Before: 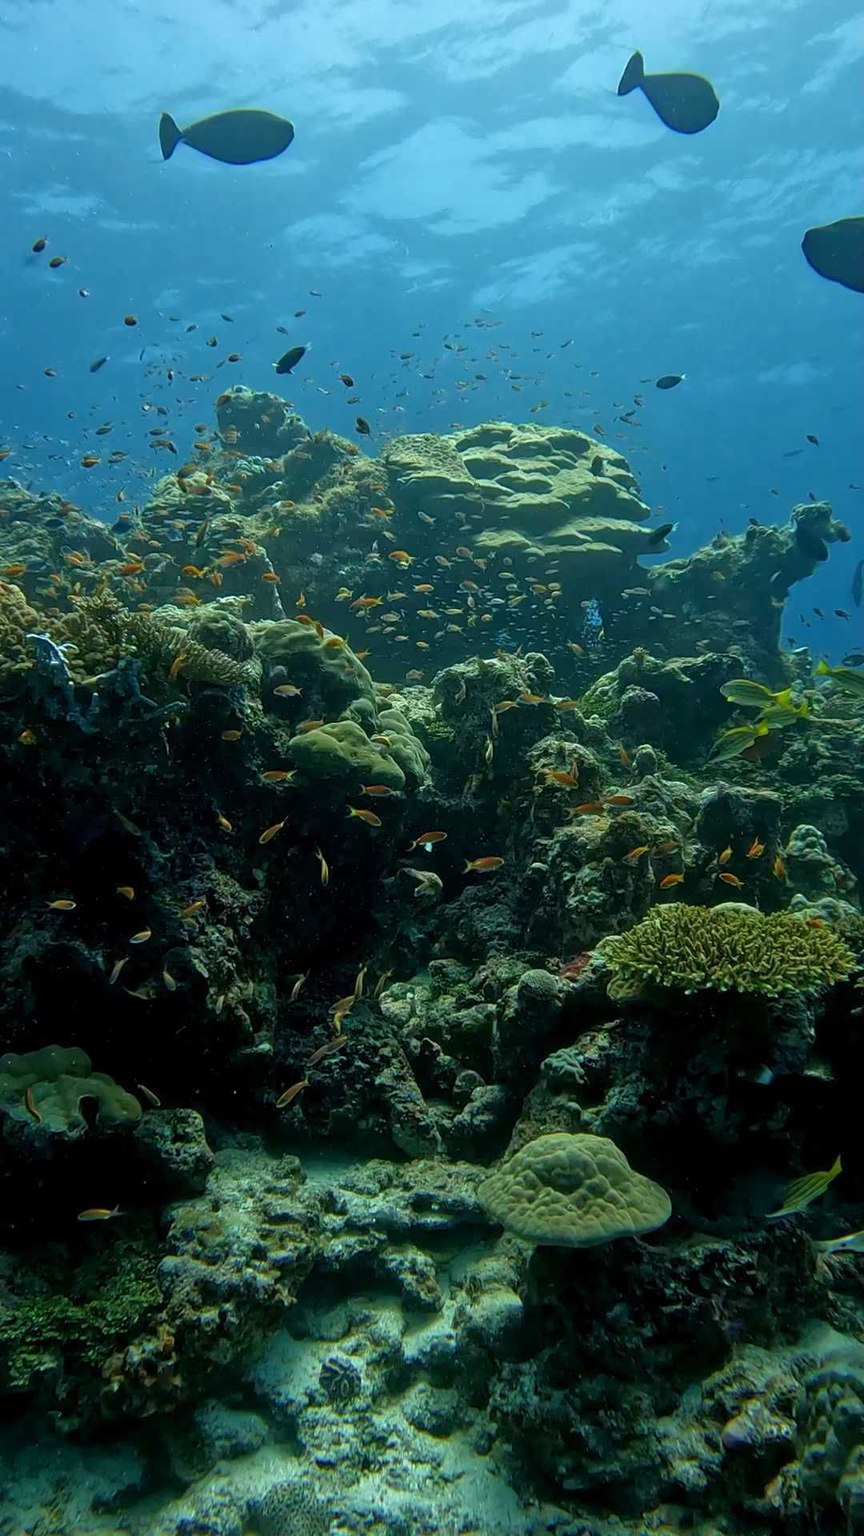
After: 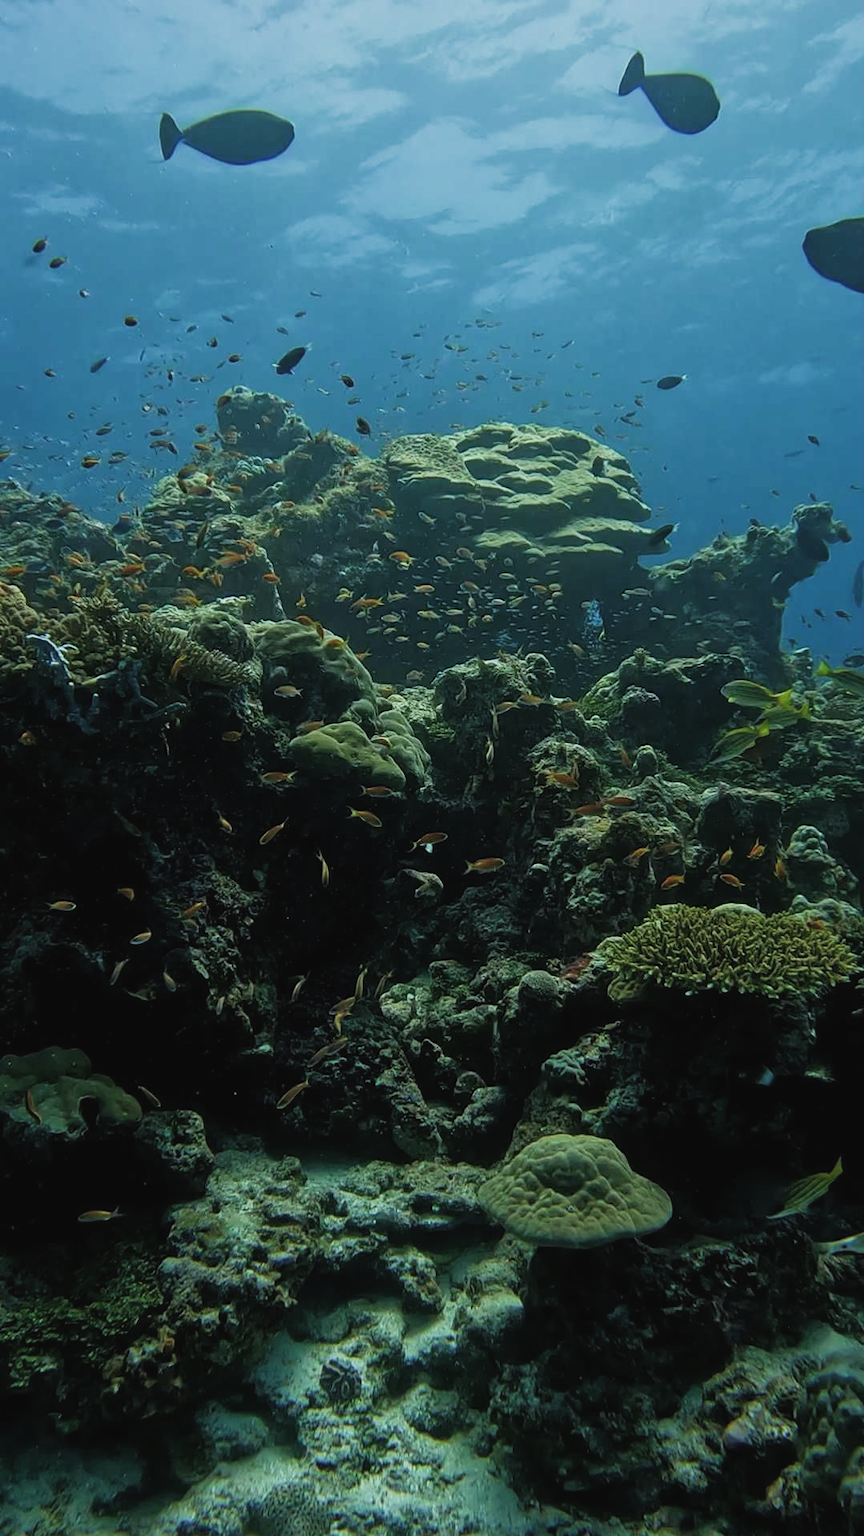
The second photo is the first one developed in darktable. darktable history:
crop: bottom 0.071%
exposure: black level correction -0.015, exposure -0.125 EV, compensate highlight preservation false
filmic rgb: middle gray luminance 21.73%, black relative exposure -14 EV, white relative exposure 2.96 EV, threshold 6 EV, target black luminance 0%, hardness 8.81, latitude 59.69%, contrast 1.208, highlights saturation mix 5%, shadows ↔ highlights balance 41.6%, add noise in highlights 0, color science v3 (2019), use custom middle-gray values true, iterations of high-quality reconstruction 0, contrast in highlights soft, enable highlight reconstruction true
